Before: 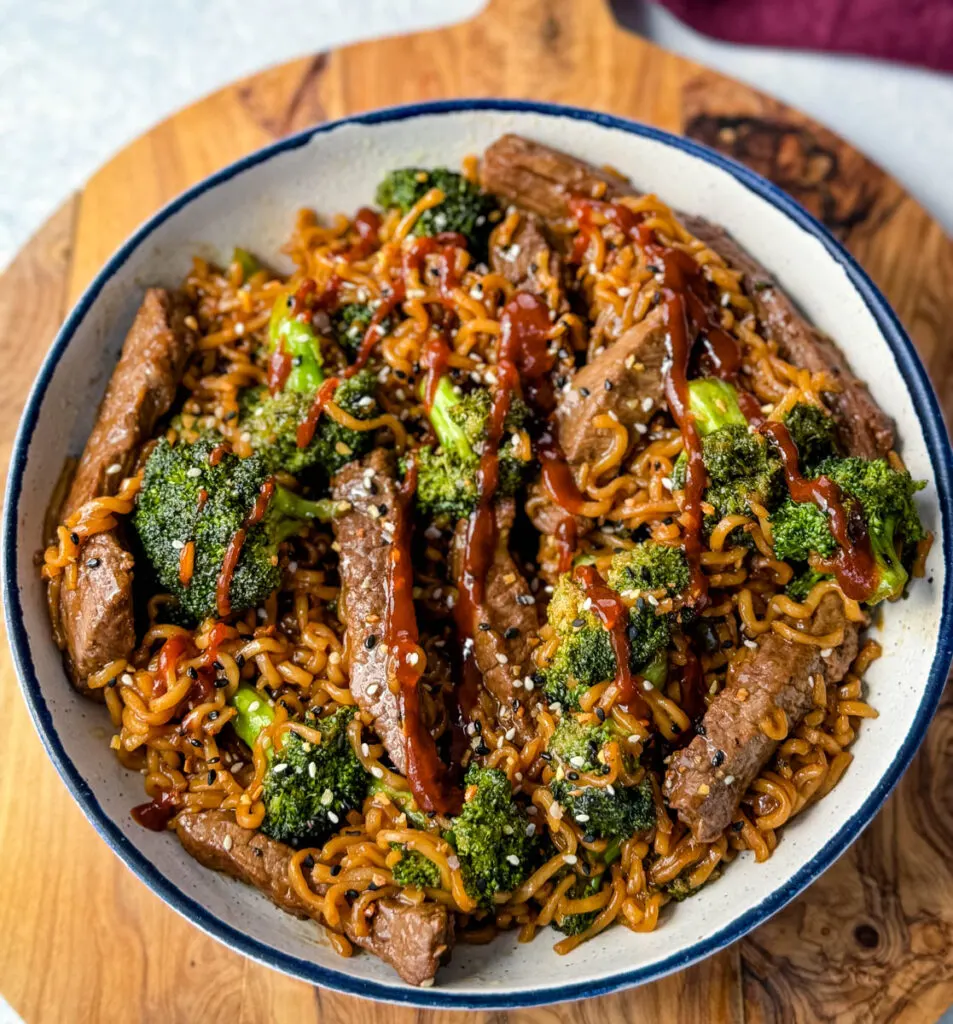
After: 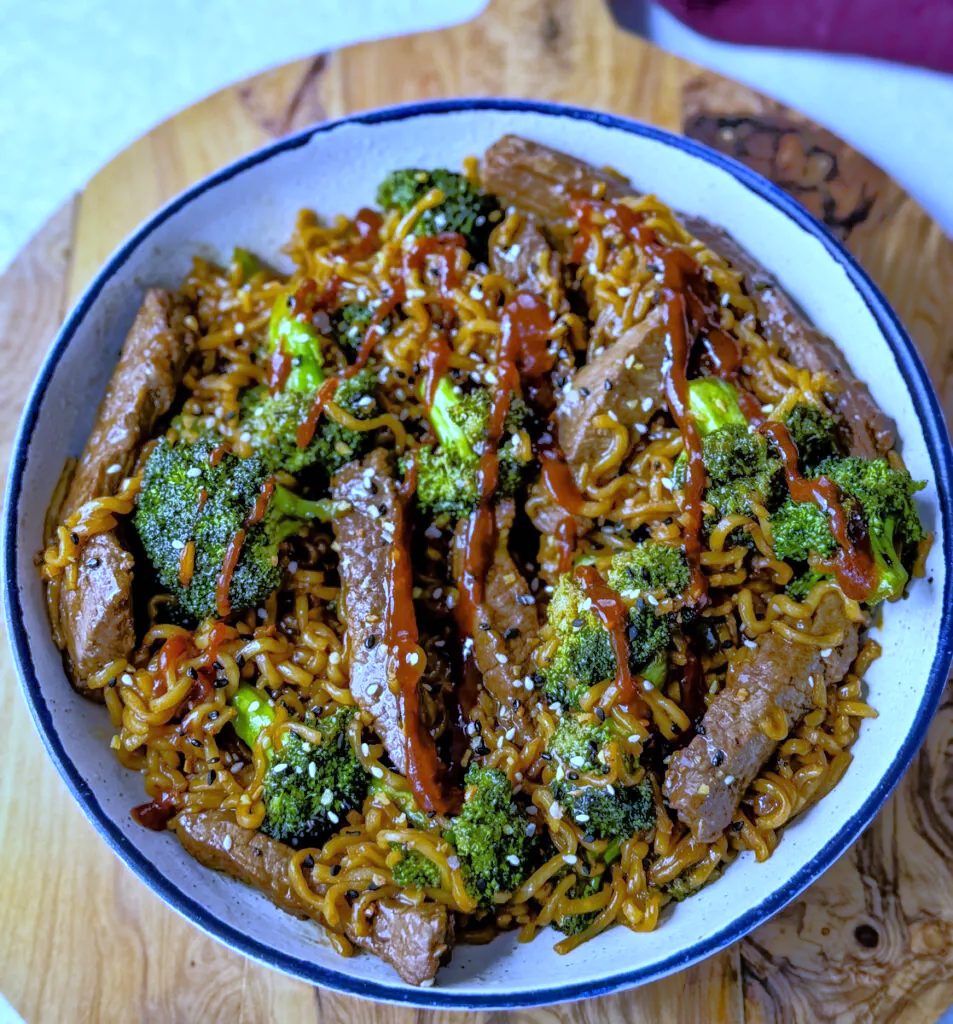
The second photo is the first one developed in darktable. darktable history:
white balance: red 0.766, blue 1.537
tone equalizer: -8 EV -0.528 EV, -7 EV -0.319 EV, -6 EV -0.083 EV, -5 EV 0.413 EV, -4 EV 0.985 EV, -3 EV 0.791 EV, -2 EV -0.01 EV, -1 EV 0.14 EV, +0 EV -0.012 EV, smoothing 1
